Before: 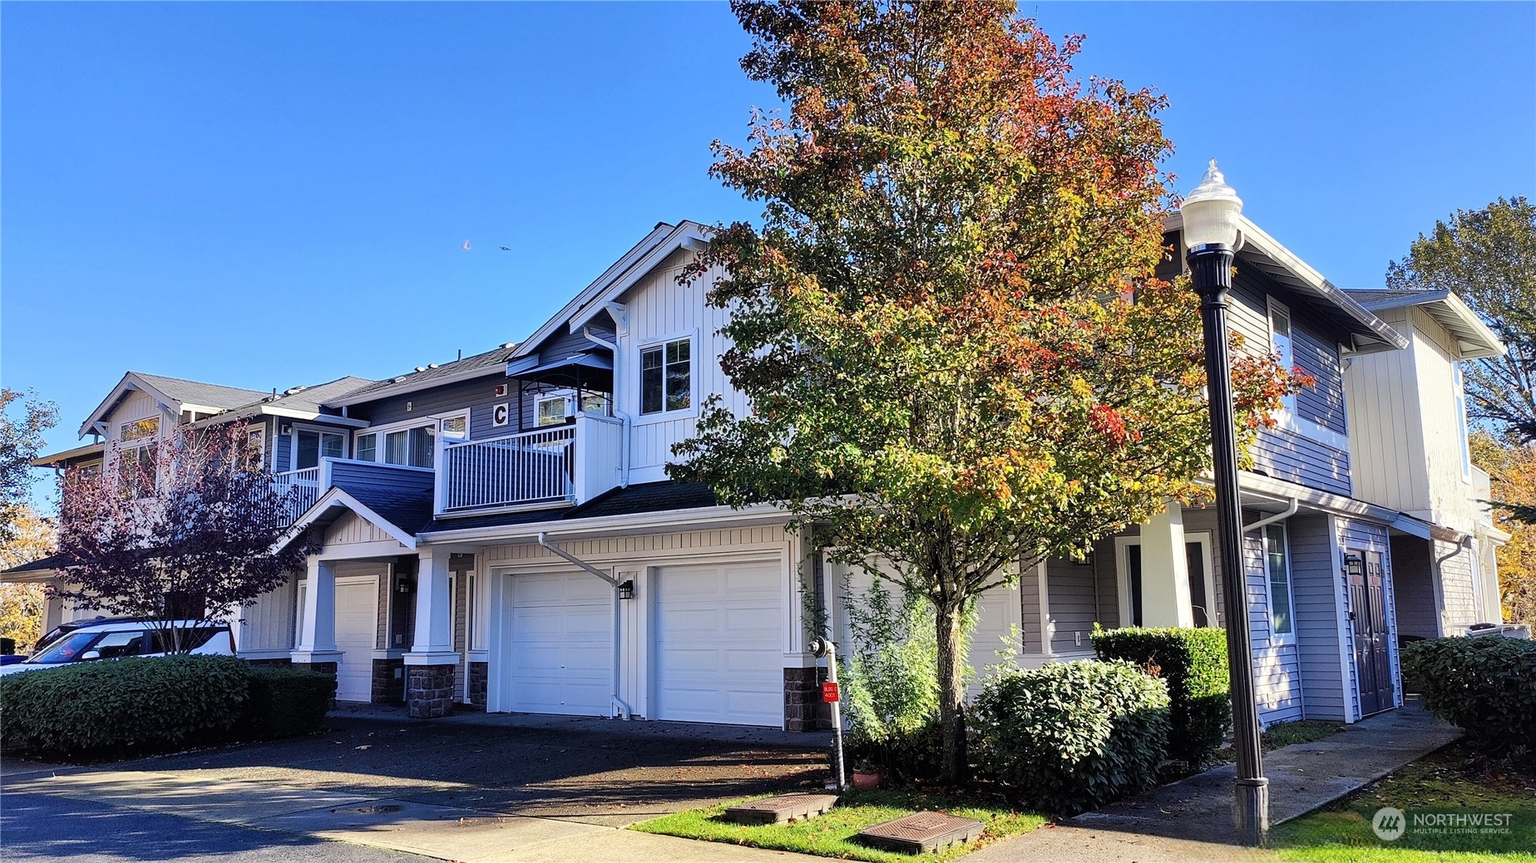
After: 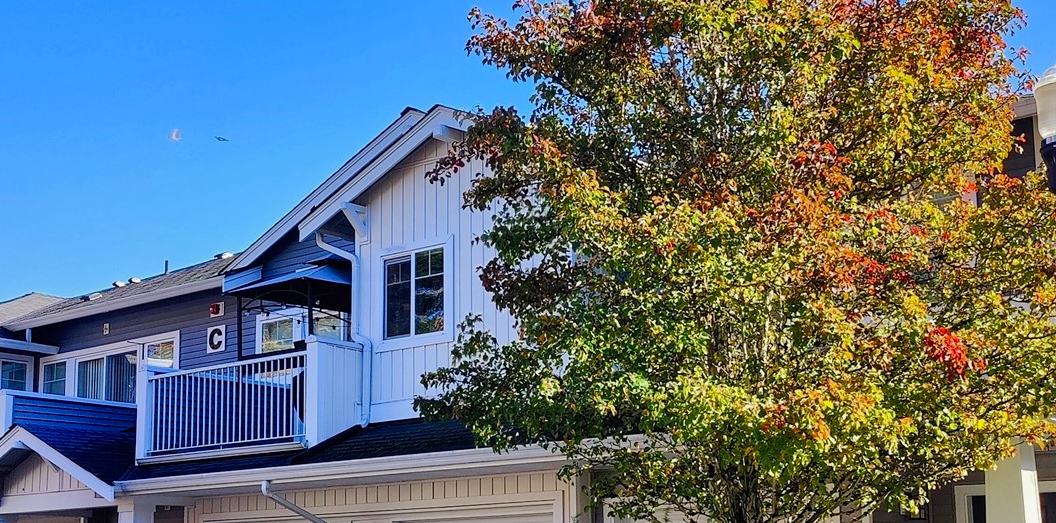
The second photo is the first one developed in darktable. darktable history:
color balance rgb: perceptual saturation grading › global saturation 35%, perceptual saturation grading › highlights -30%, perceptual saturation grading › shadows 35%, perceptual brilliance grading › global brilliance 3%, perceptual brilliance grading › highlights -3%, perceptual brilliance grading › shadows 3%
crop: left 20.932%, top 15.471%, right 21.848%, bottom 34.081%
shadows and highlights: shadows -20, white point adjustment -2, highlights -35
